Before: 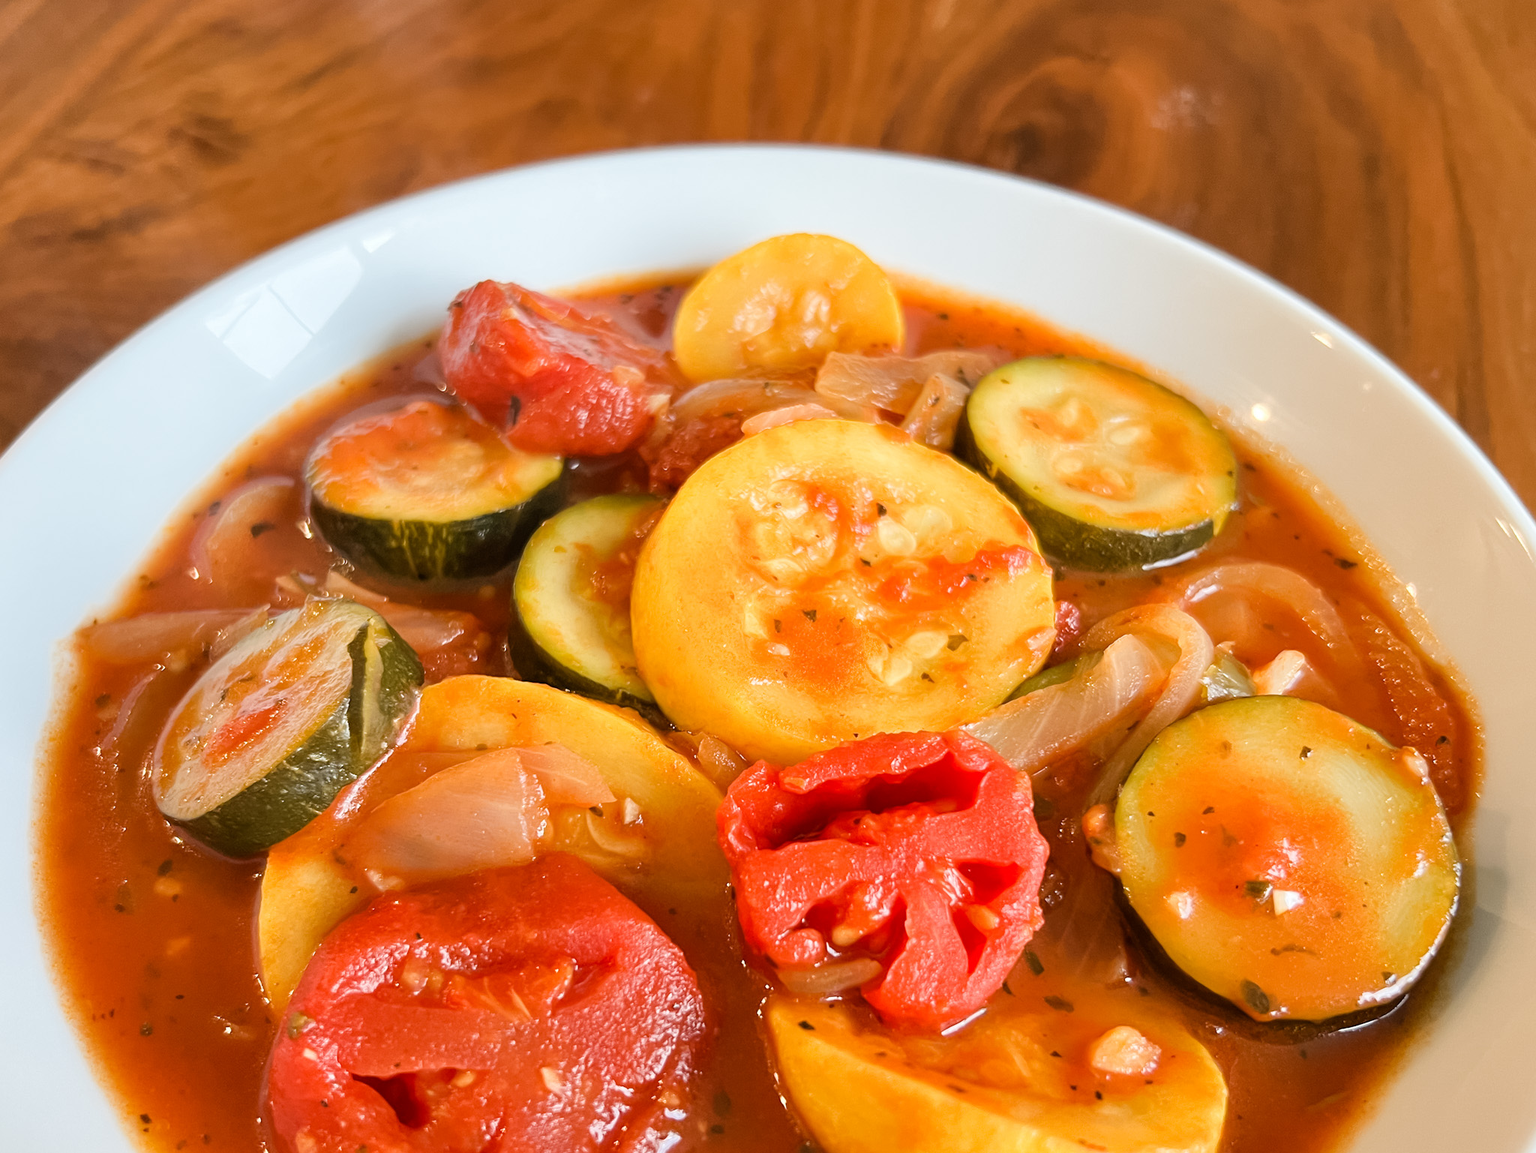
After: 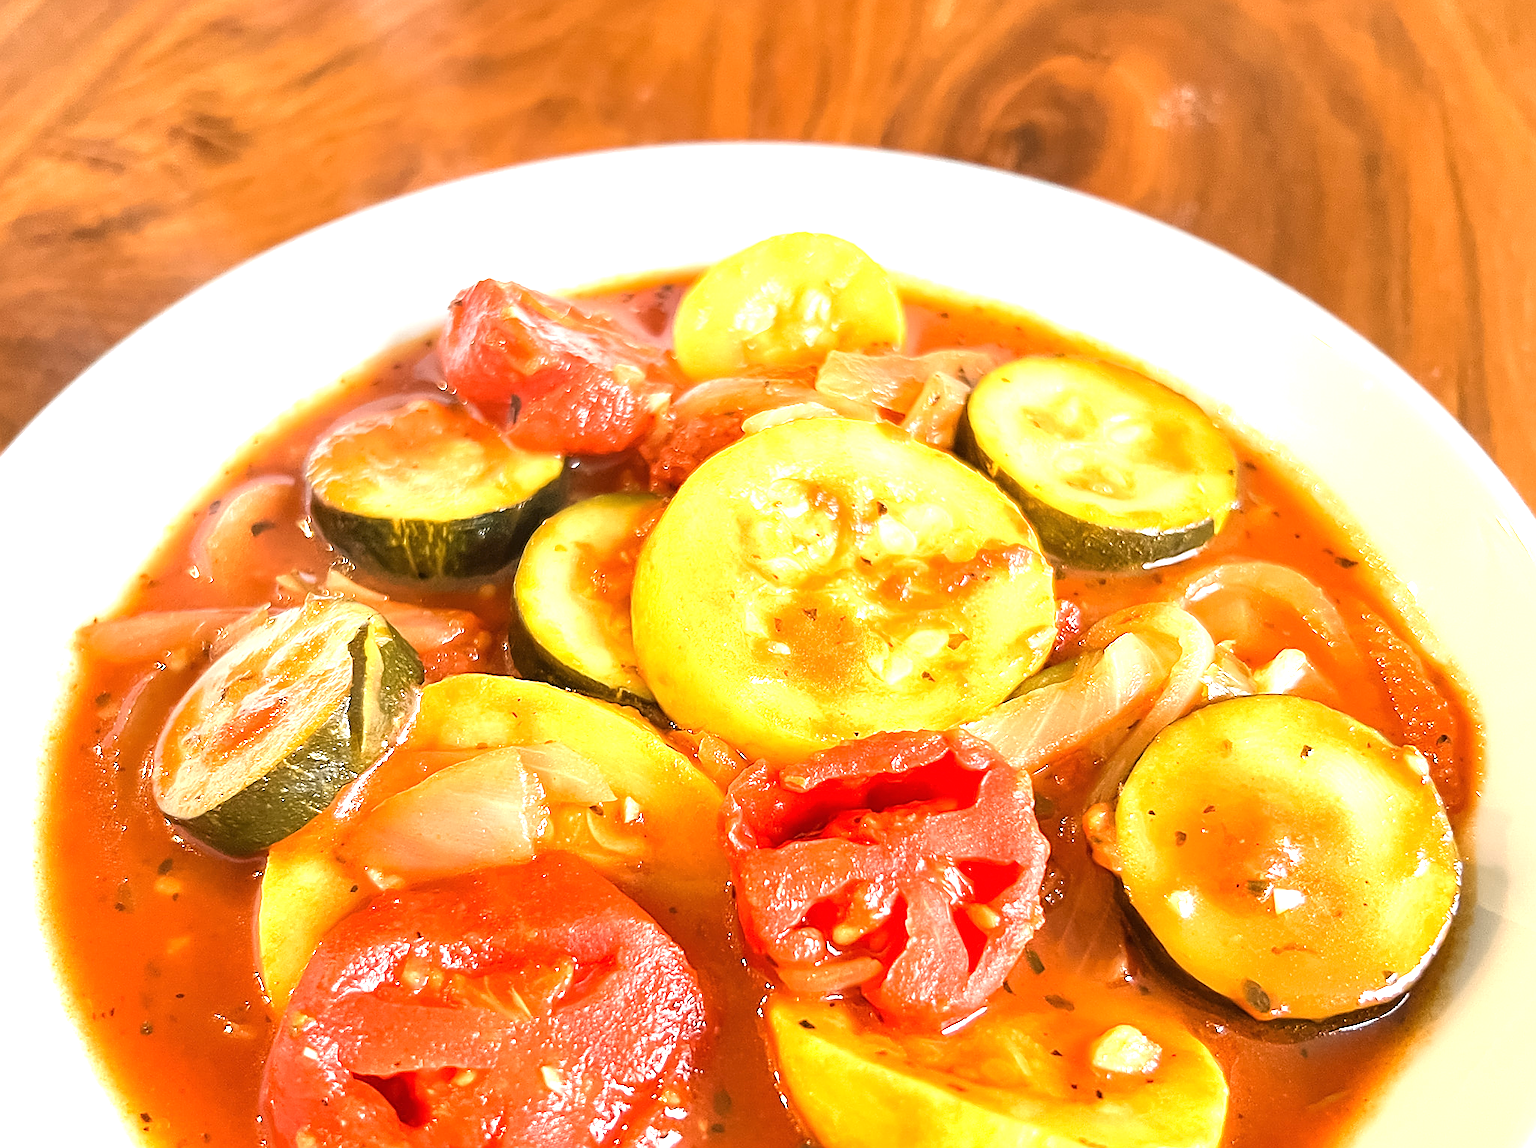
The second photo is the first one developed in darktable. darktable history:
exposure: black level correction 0, exposure 1.199 EV, compensate exposure bias true, compensate highlight preservation false
crop: top 0.135%, bottom 0.192%
sharpen: radius 1.405, amount 1.247, threshold 0.839
